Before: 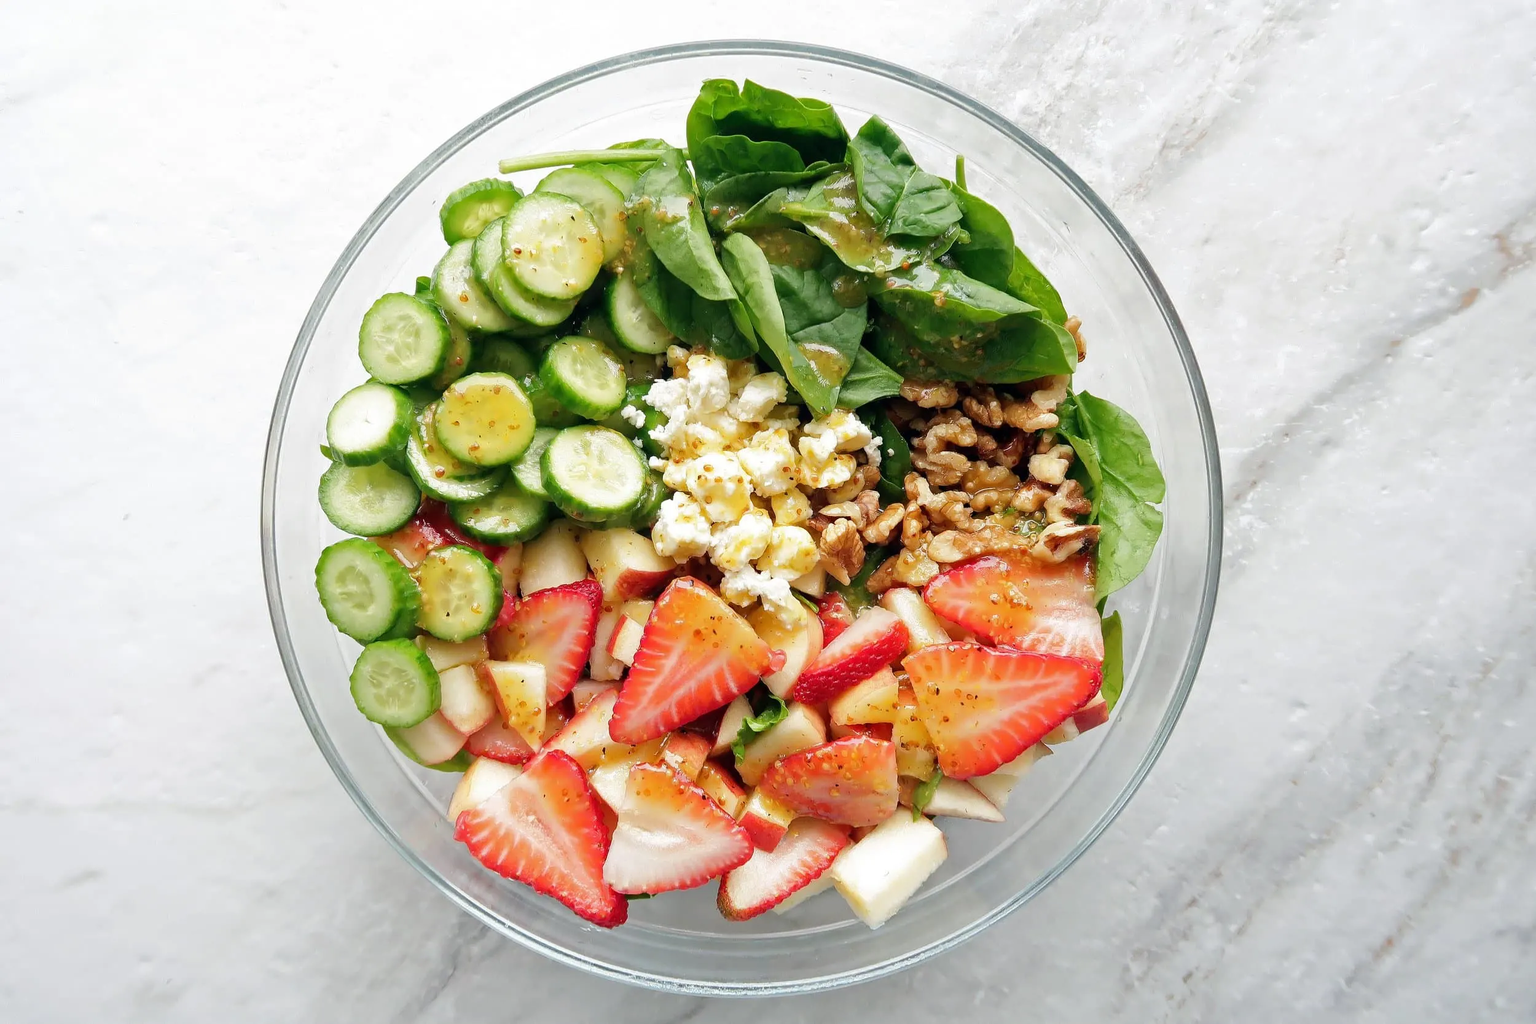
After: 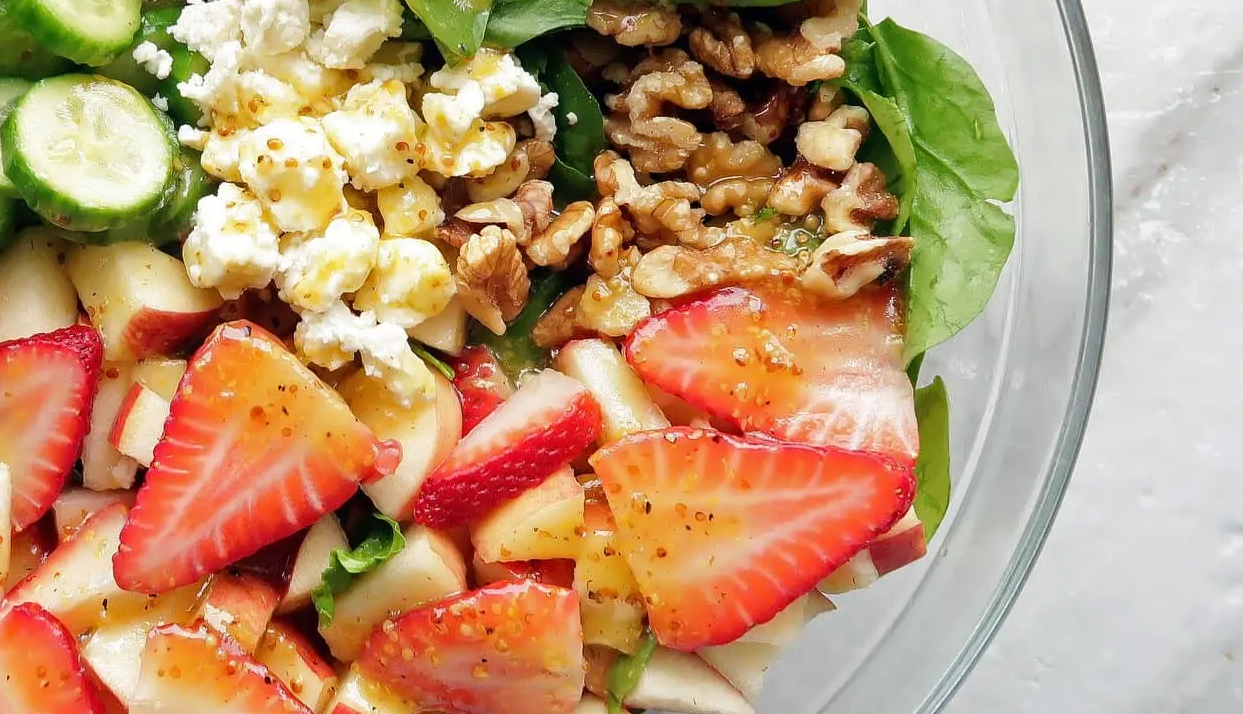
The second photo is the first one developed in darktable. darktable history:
crop: left 35.147%, top 37.109%, right 15.107%, bottom 20.028%
